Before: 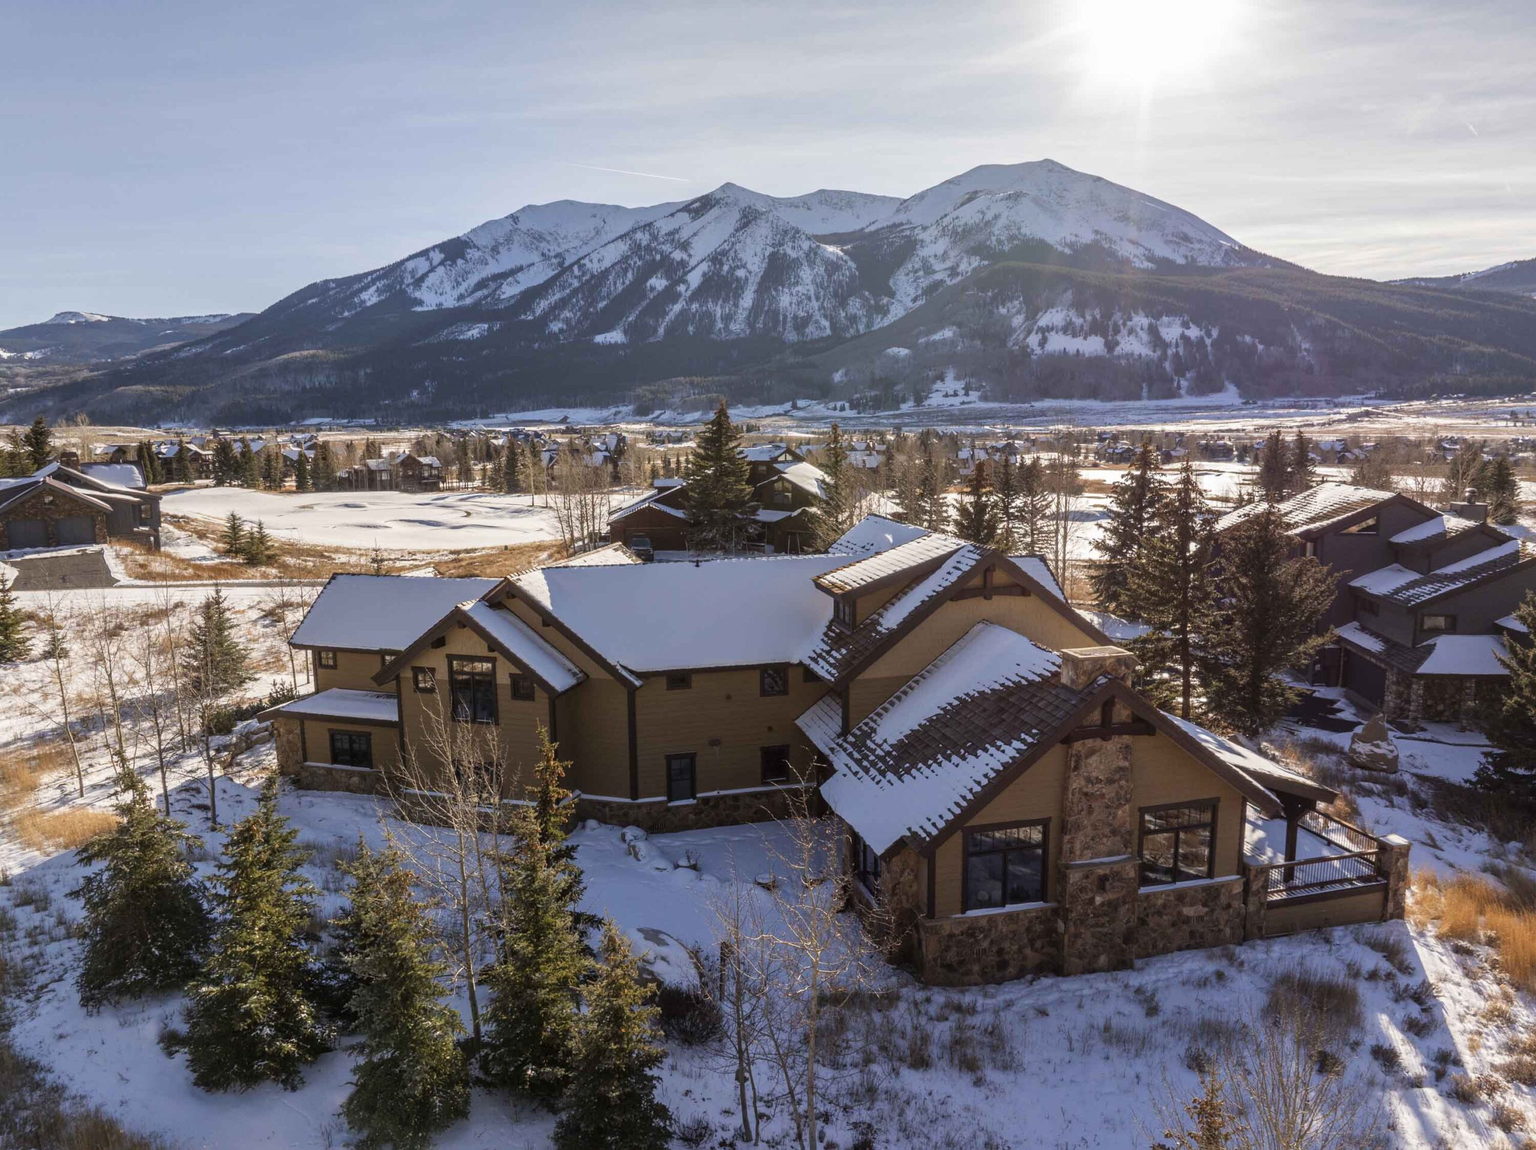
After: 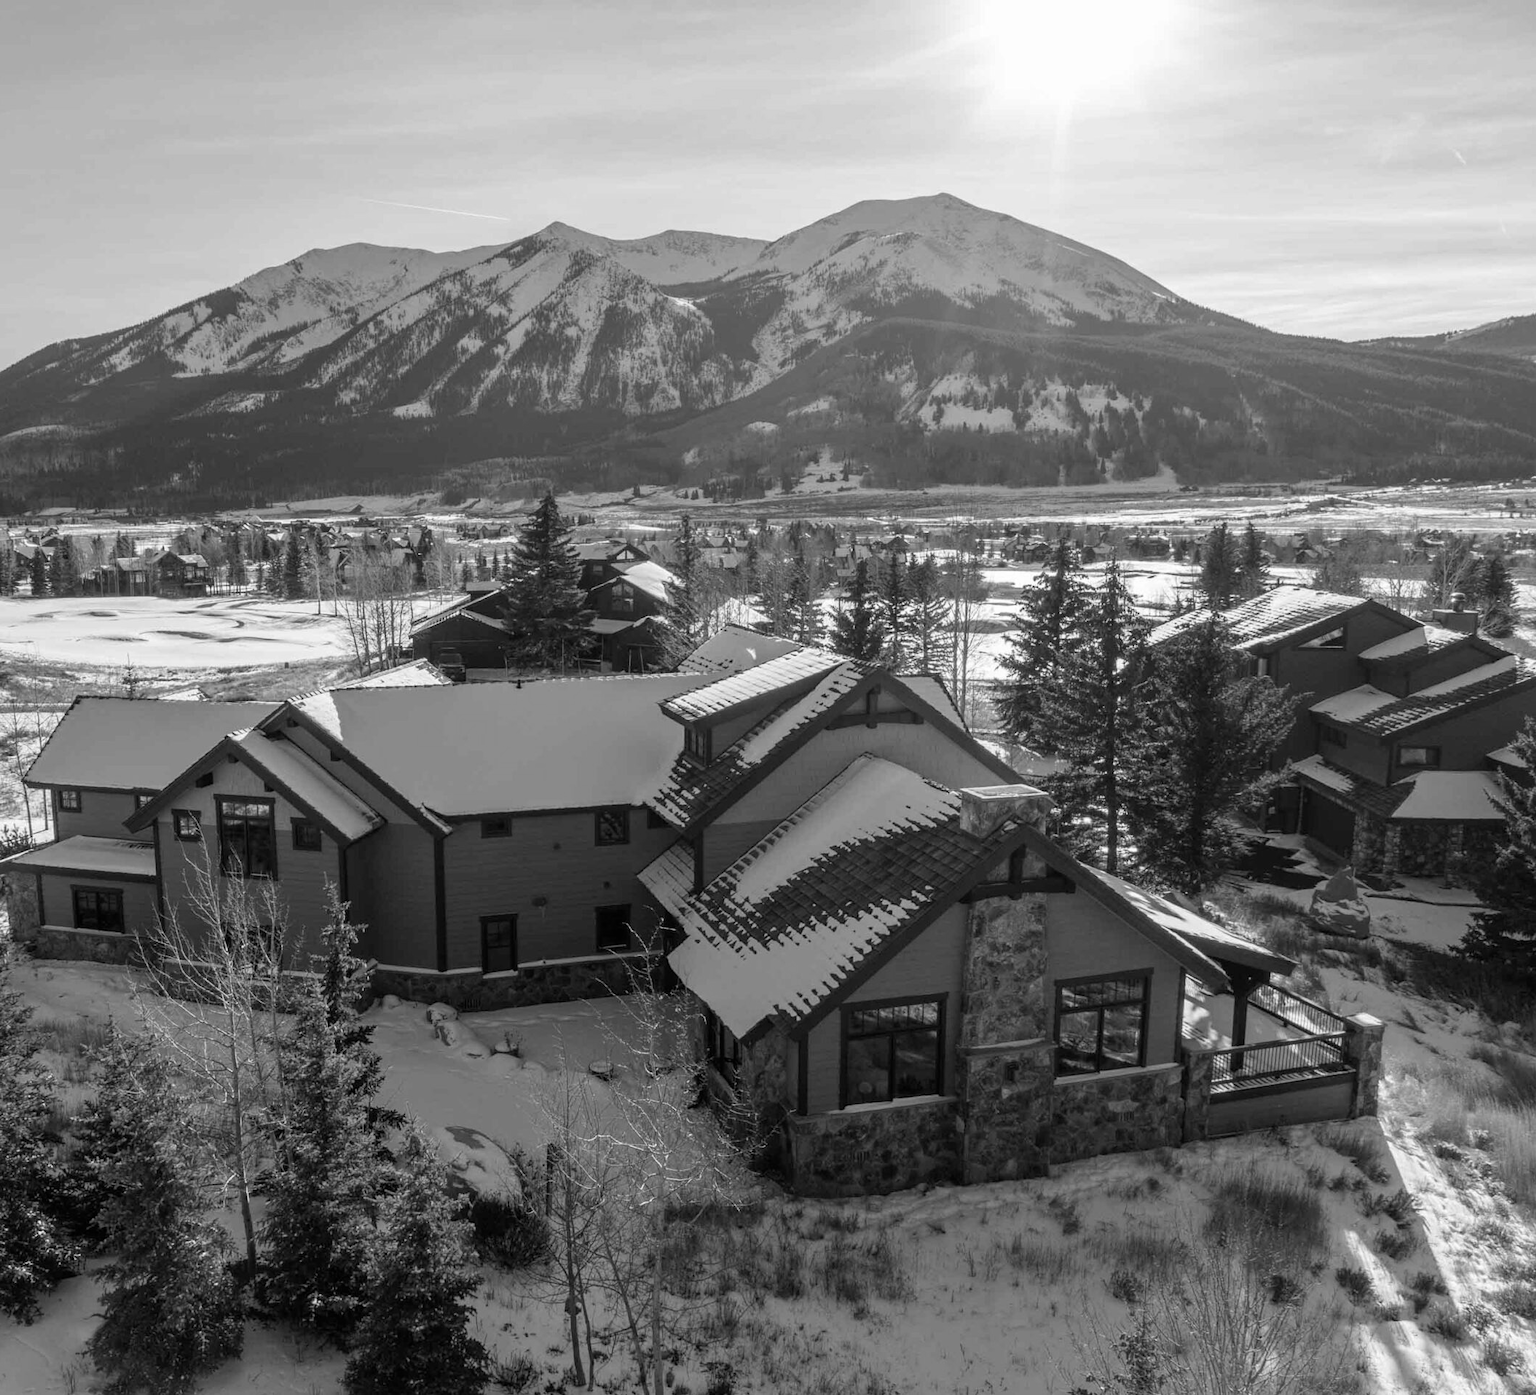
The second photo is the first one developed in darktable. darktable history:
crop: left 17.582%, bottom 0.031%
monochrome: on, module defaults
